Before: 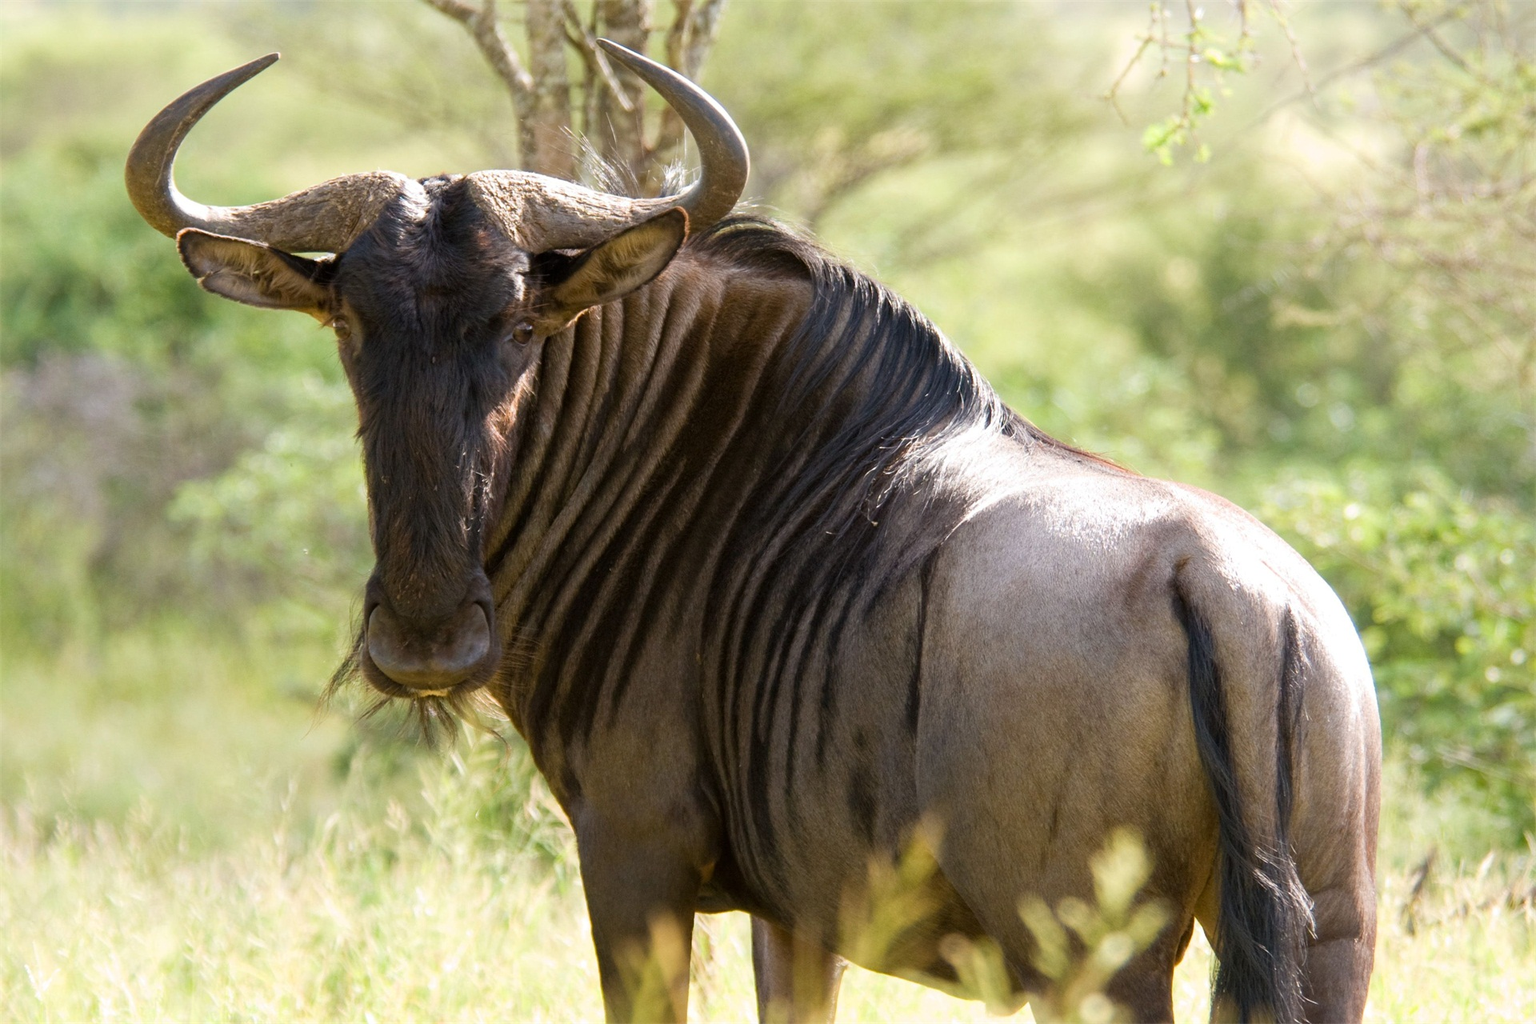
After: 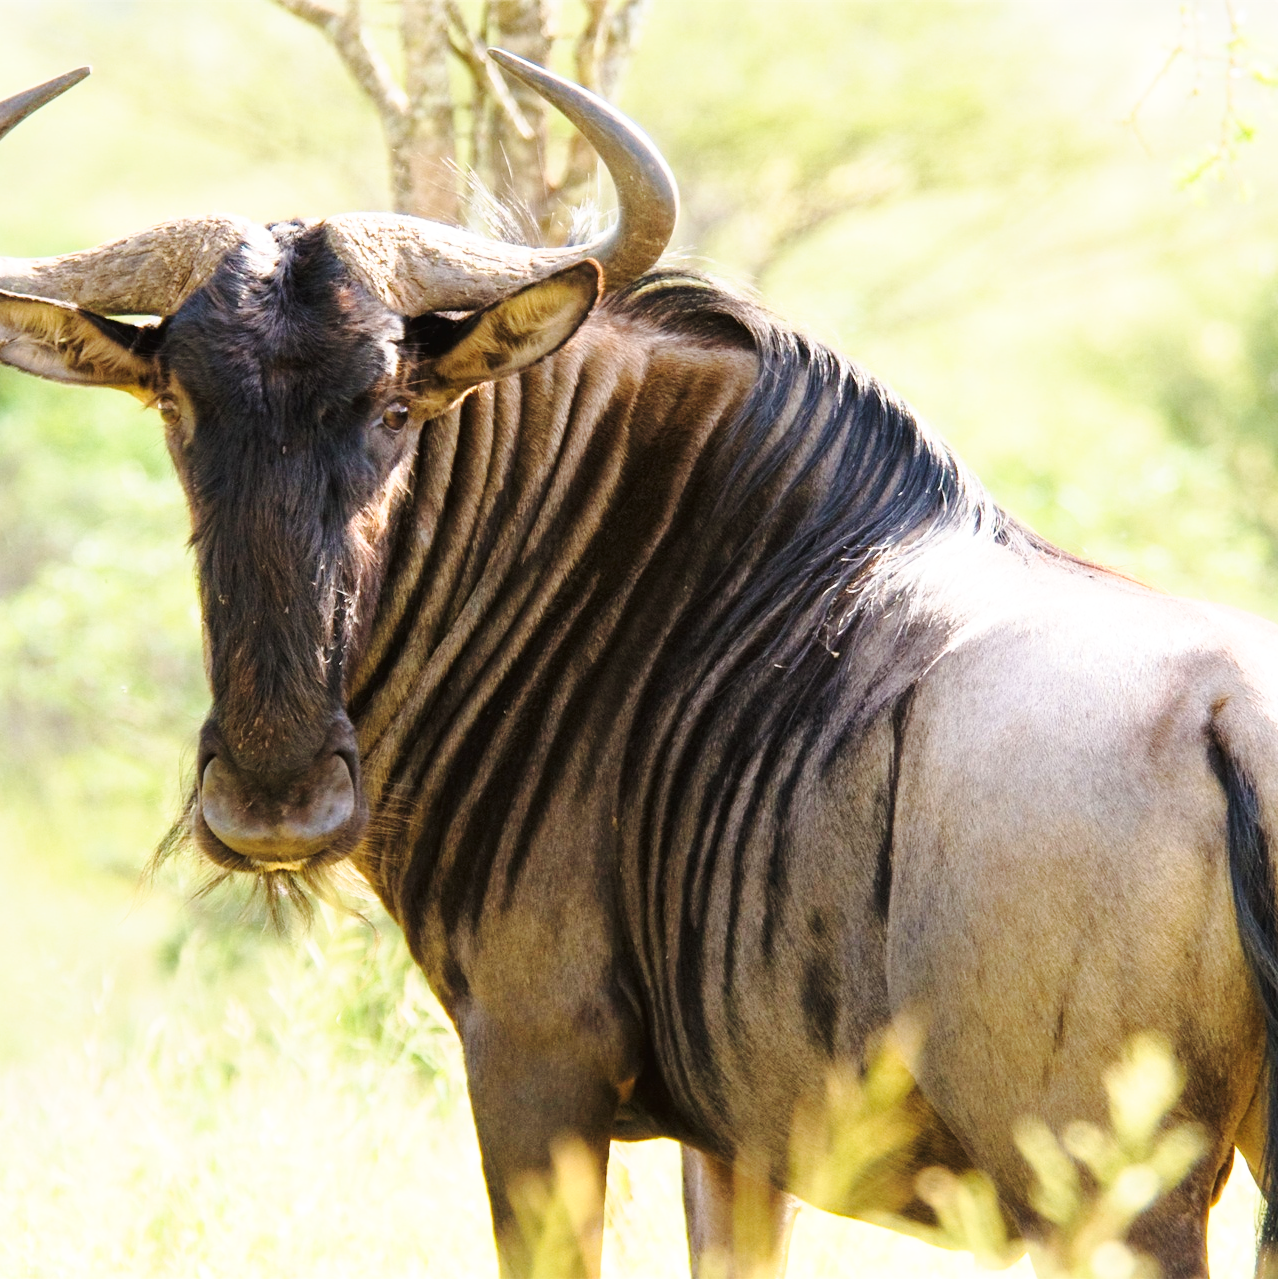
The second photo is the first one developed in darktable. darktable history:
crop and rotate: left 13.463%, right 19.923%
tone curve: curves: ch0 [(0, 0) (0.003, 0.022) (0.011, 0.025) (0.025, 0.032) (0.044, 0.055) (0.069, 0.089) (0.1, 0.133) (0.136, 0.18) (0.177, 0.231) (0.224, 0.291) (0.277, 0.35) (0.335, 0.42) (0.399, 0.496) (0.468, 0.561) (0.543, 0.632) (0.623, 0.706) (0.709, 0.783) (0.801, 0.865) (0.898, 0.947) (1, 1)], color space Lab, independent channels, preserve colors none
base curve: curves: ch0 [(0, 0) (0.028, 0.03) (0.121, 0.232) (0.46, 0.748) (0.859, 0.968) (1, 1)], preserve colors none
